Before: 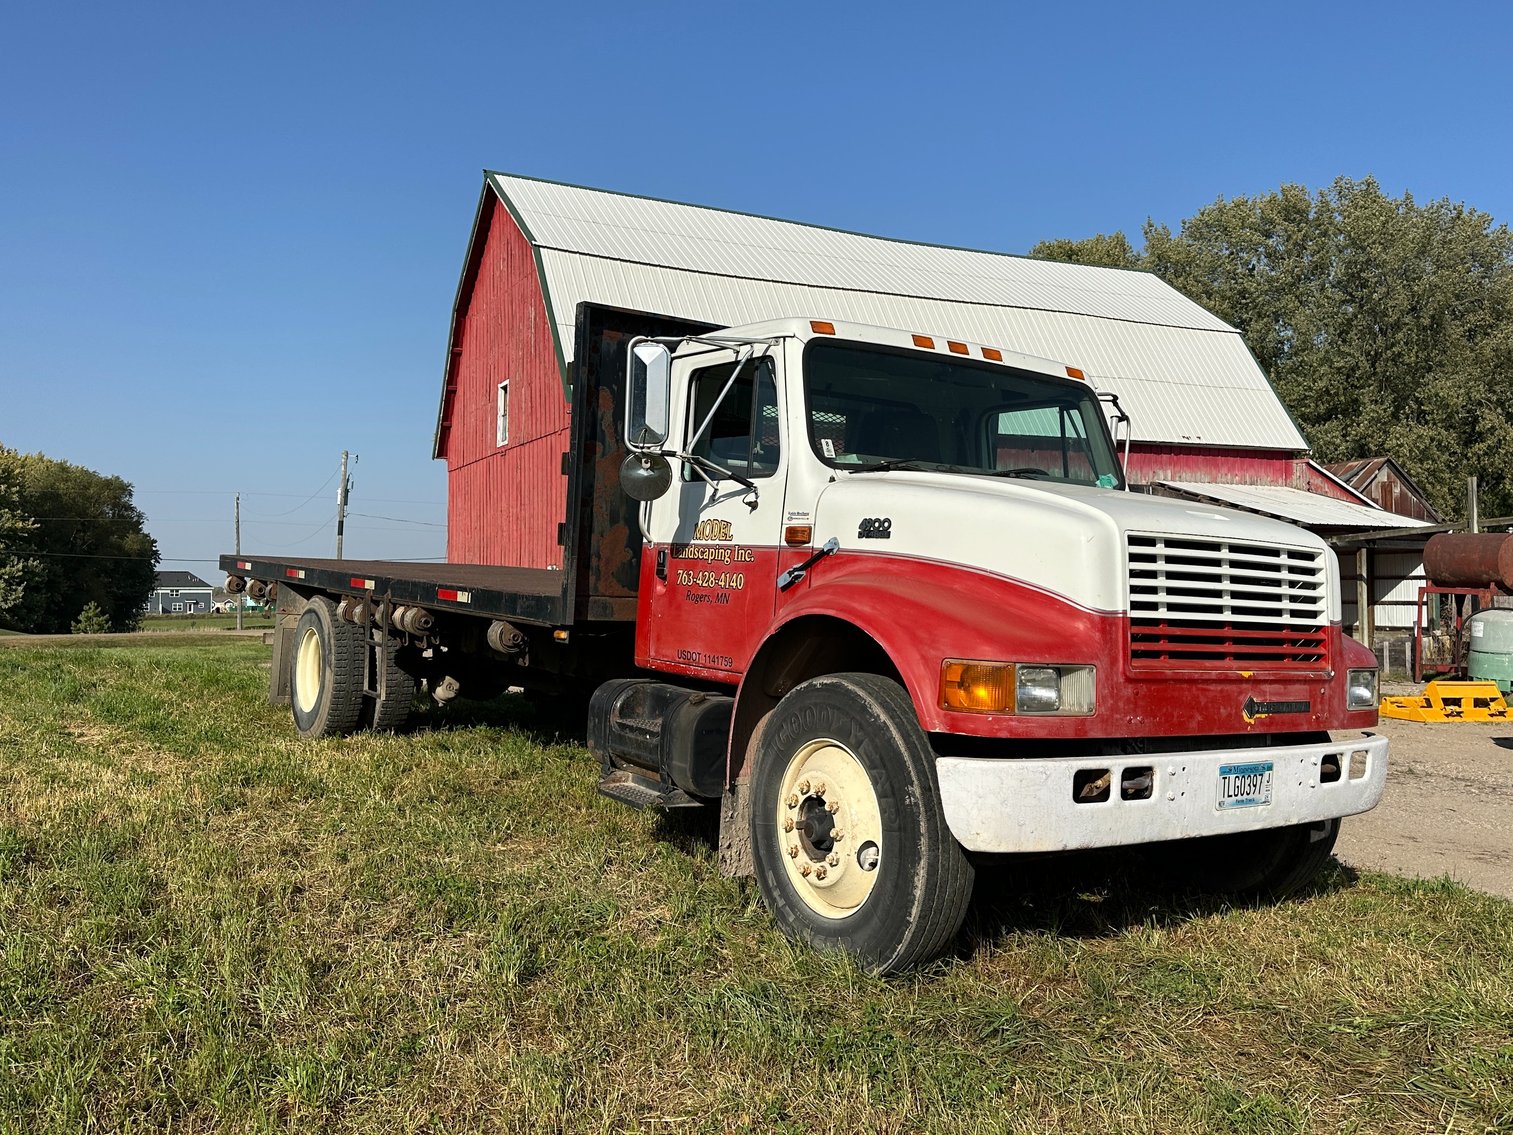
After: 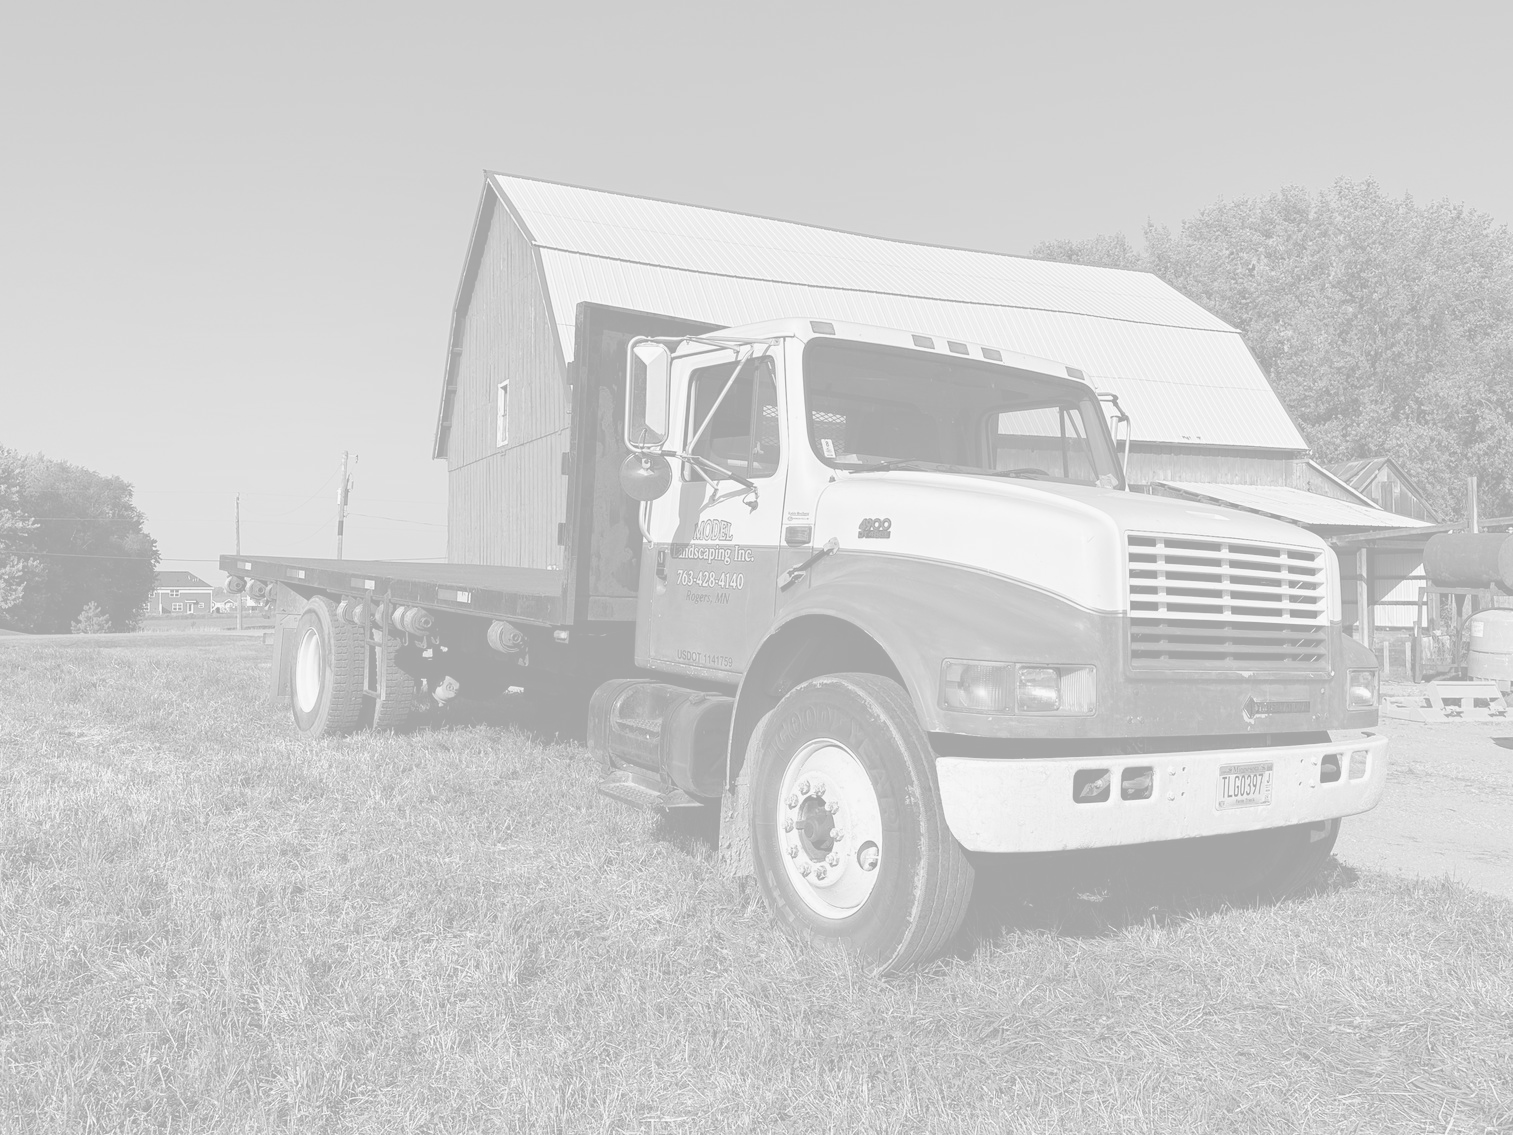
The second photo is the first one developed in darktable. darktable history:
colorize: hue 331.2°, saturation 75%, source mix 30.28%, lightness 70.52%, version 1
monochrome: a -3.63, b -0.465
